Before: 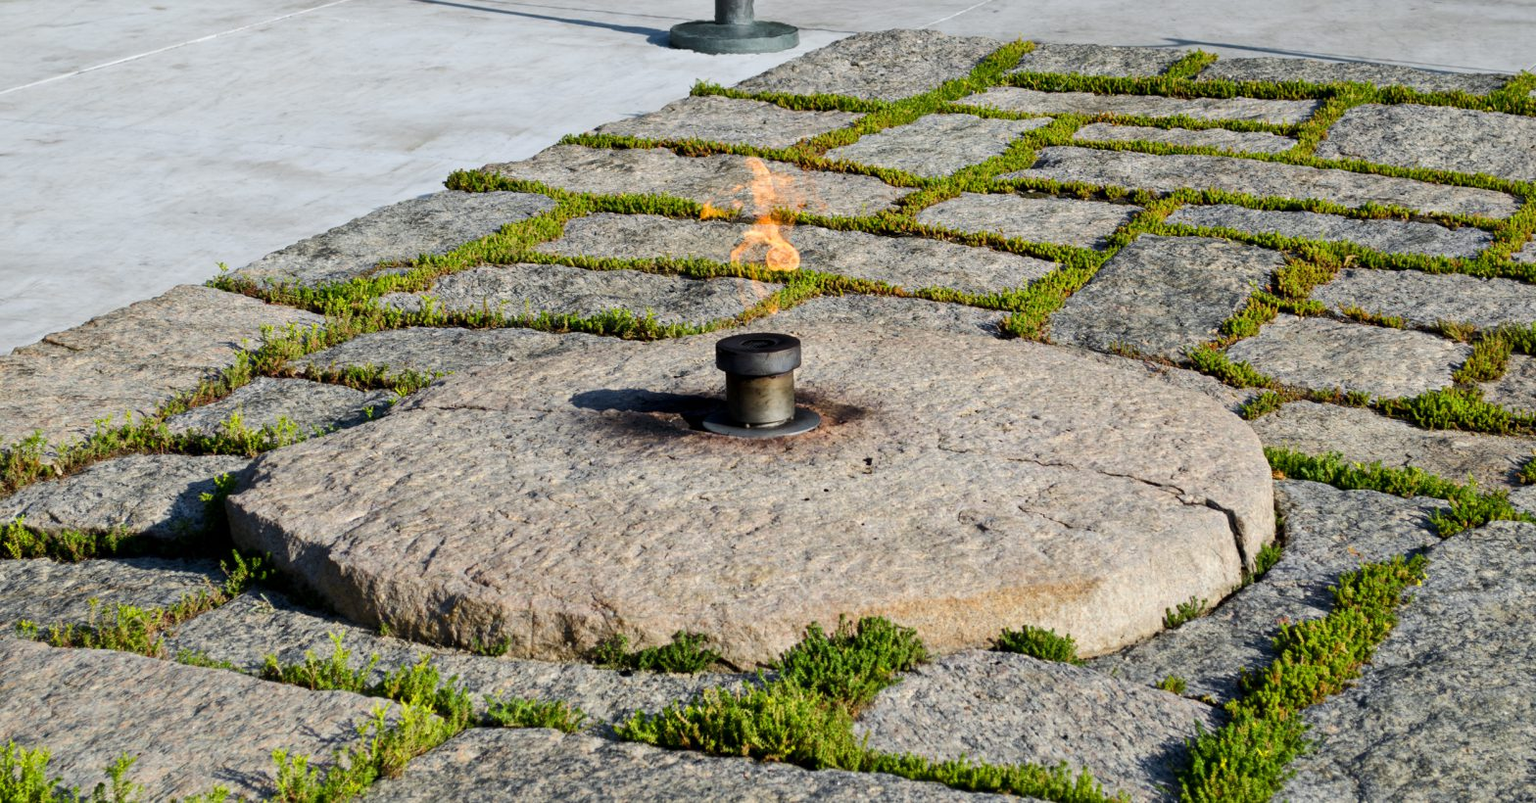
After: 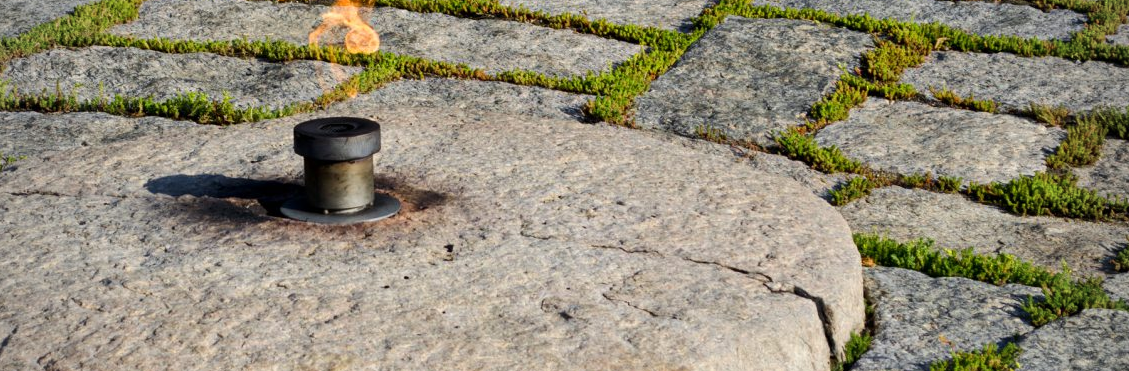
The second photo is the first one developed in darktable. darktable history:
vignetting: unbound false
crop and rotate: left 27.995%, top 27.307%, bottom 27.335%
